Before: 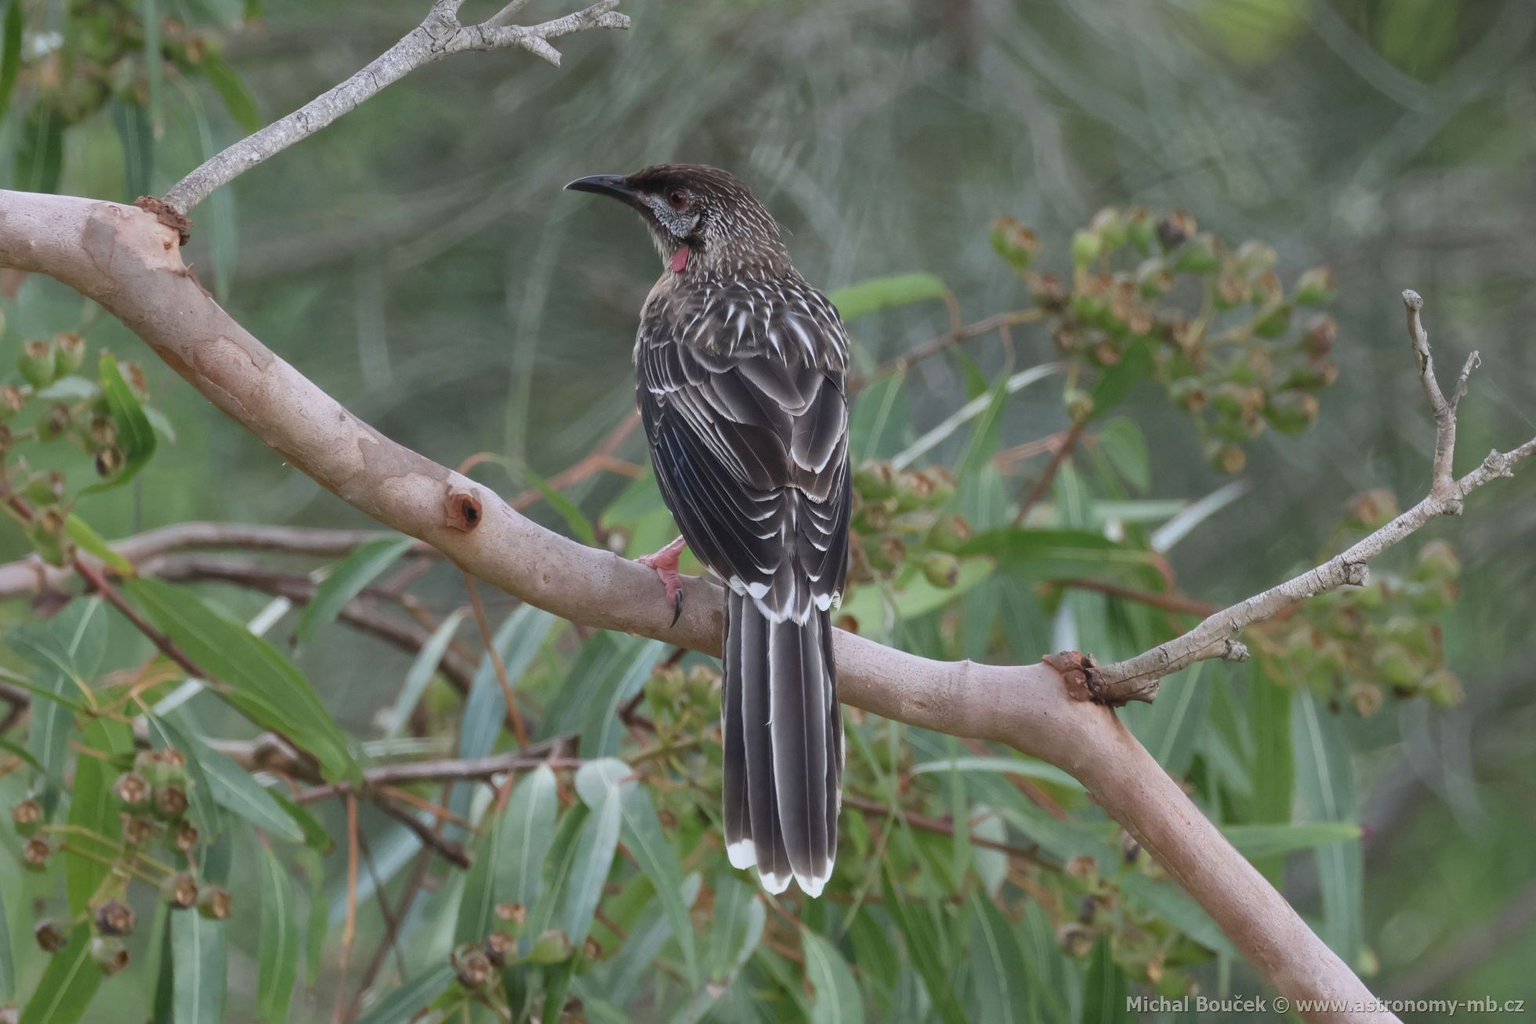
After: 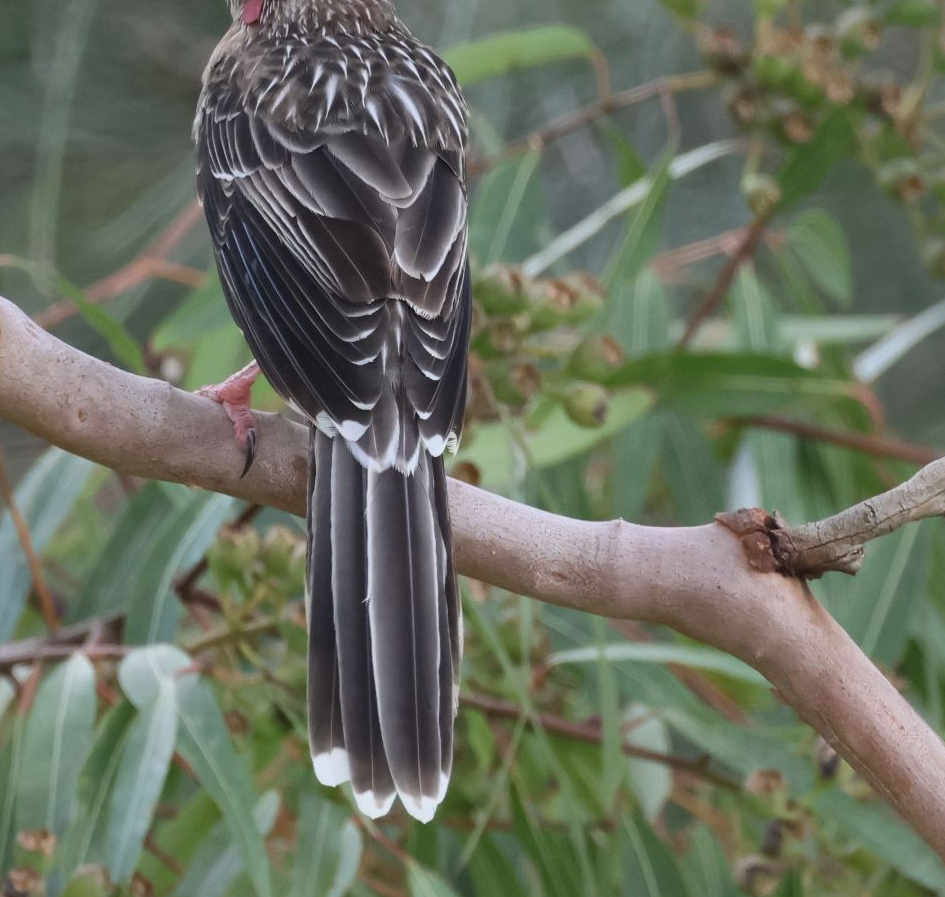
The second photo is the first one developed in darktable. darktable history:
crop: left 31.404%, top 24.746%, right 20.35%, bottom 6.621%
local contrast: mode bilateral grid, contrast 20, coarseness 49, detail 120%, midtone range 0.2
